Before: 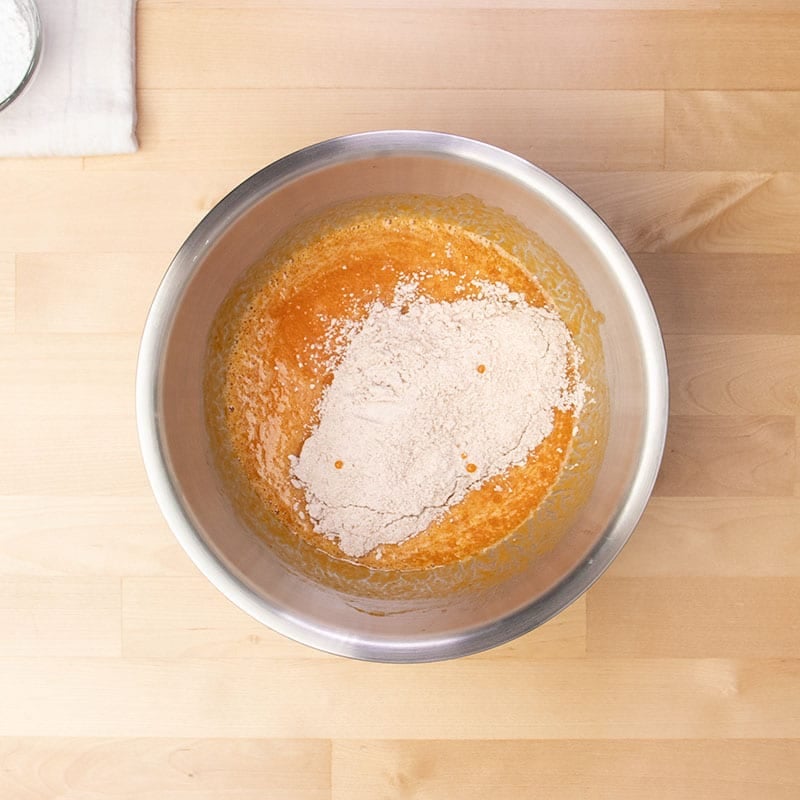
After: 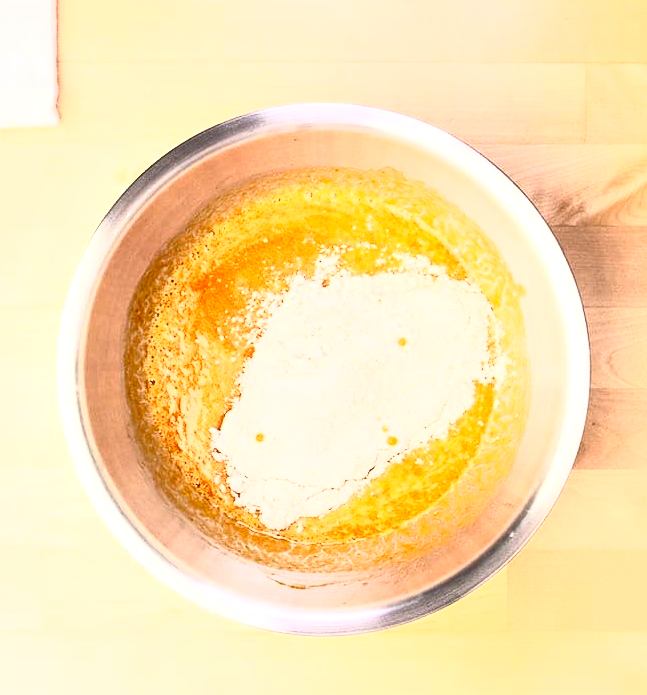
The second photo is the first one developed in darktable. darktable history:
local contrast: mode bilateral grid, contrast 20, coarseness 50, detail 140%, midtone range 0.2
crop: left 9.929%, top 3.475%, right 9.188%, bottom 9.529%
contrast brightness saturation: contrast 0.83, brightness 0.59, saturation 0.59
